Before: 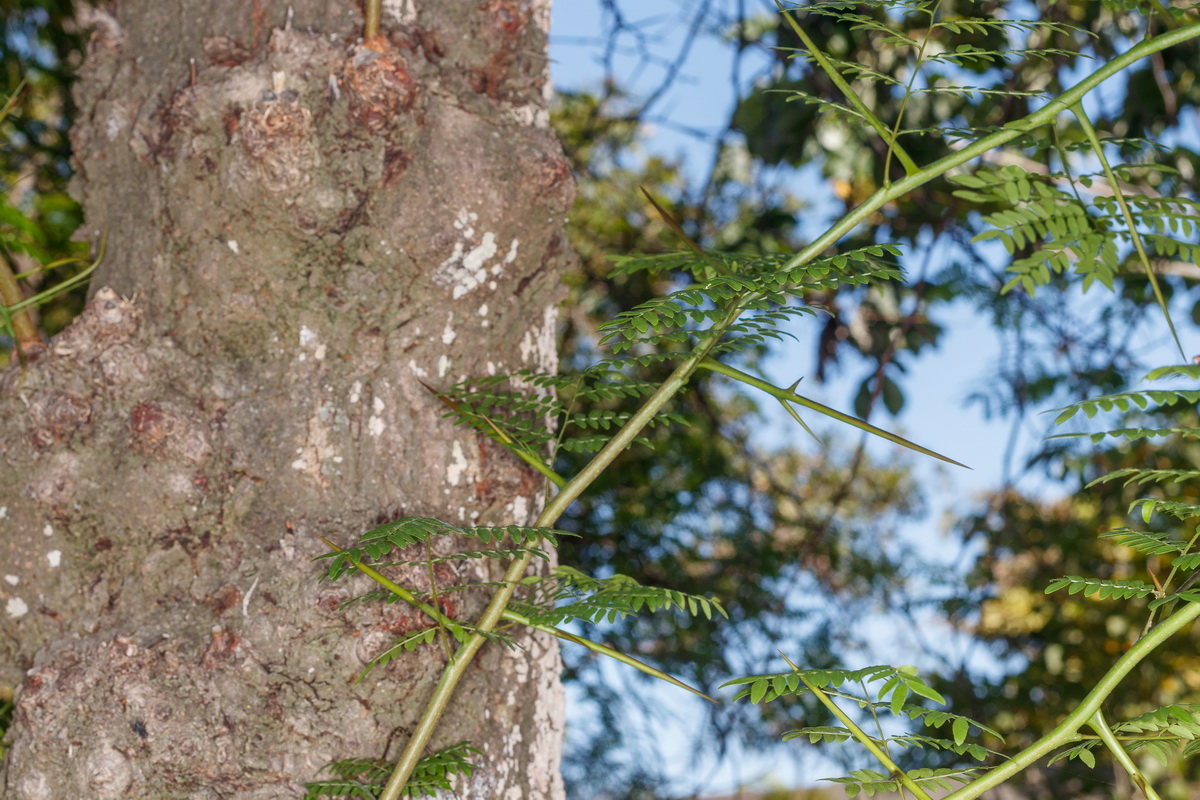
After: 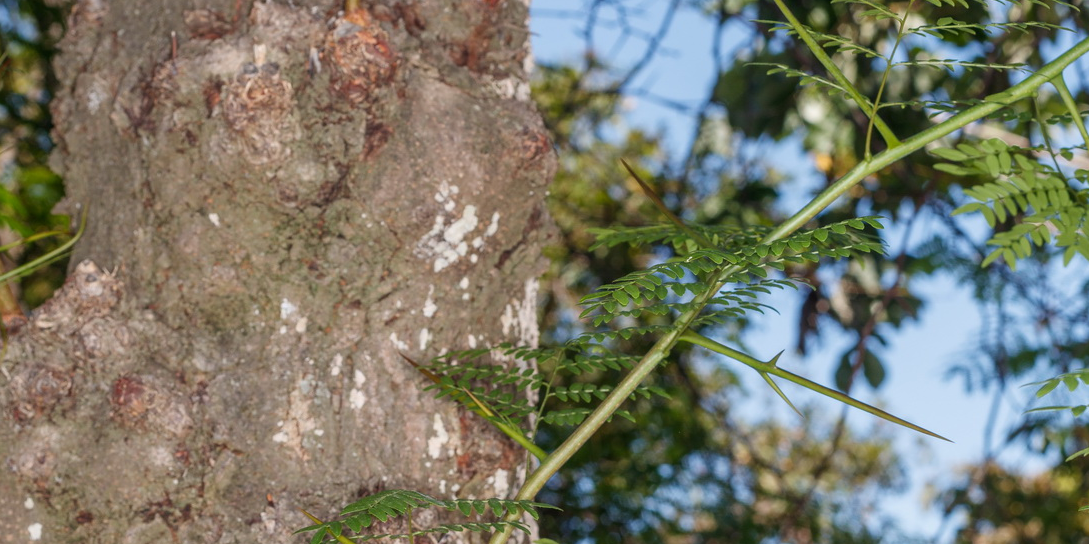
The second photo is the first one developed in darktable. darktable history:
crop: left 1.622%, top 3.427%, right 7.619%, bottom 28.462%
